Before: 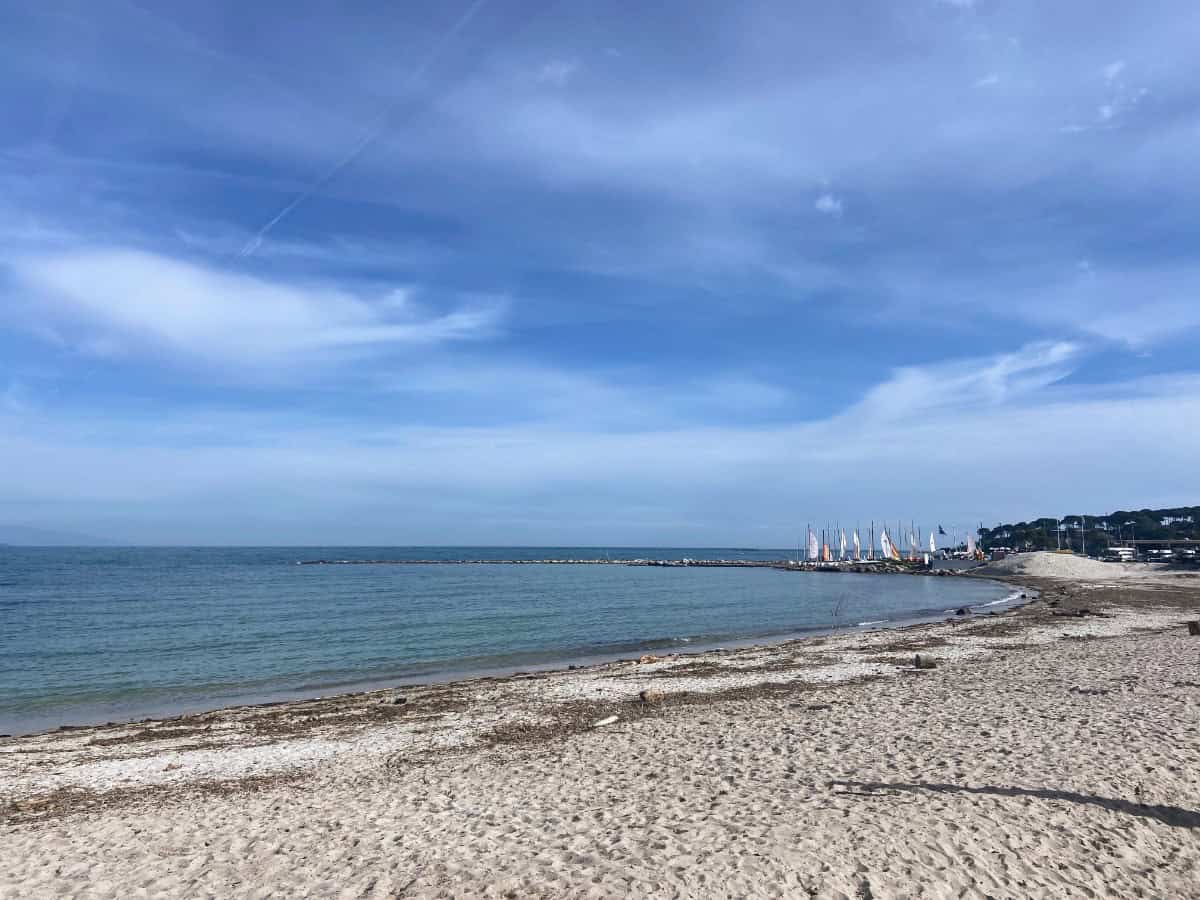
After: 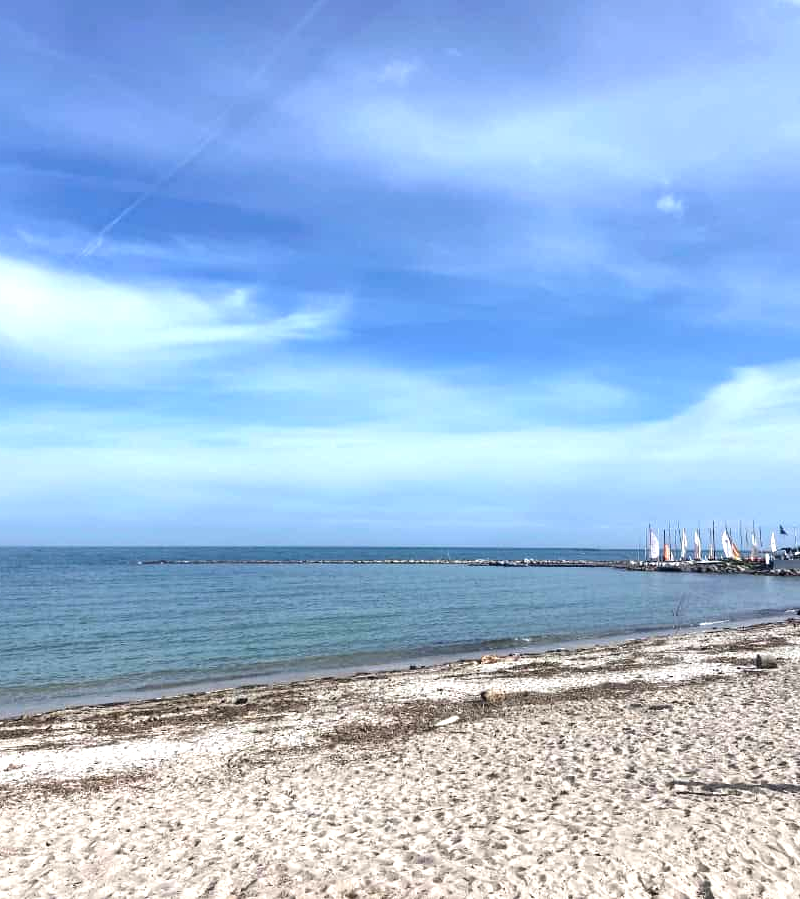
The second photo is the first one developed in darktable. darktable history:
crop and rotate: left 13.331%, right 19.981%
tone equalizer: -8 EV -0.738 EV, -7 EV -0.706 EV, -6 EV -0.629 EV, -5 EV -0.413 EV, -3 EV 0.369 EV, -2 EV 0.6 EV, -1 EV 0.681 EV, +0 EV 0.772 EV, mask exposure compensation -0.507 EV
